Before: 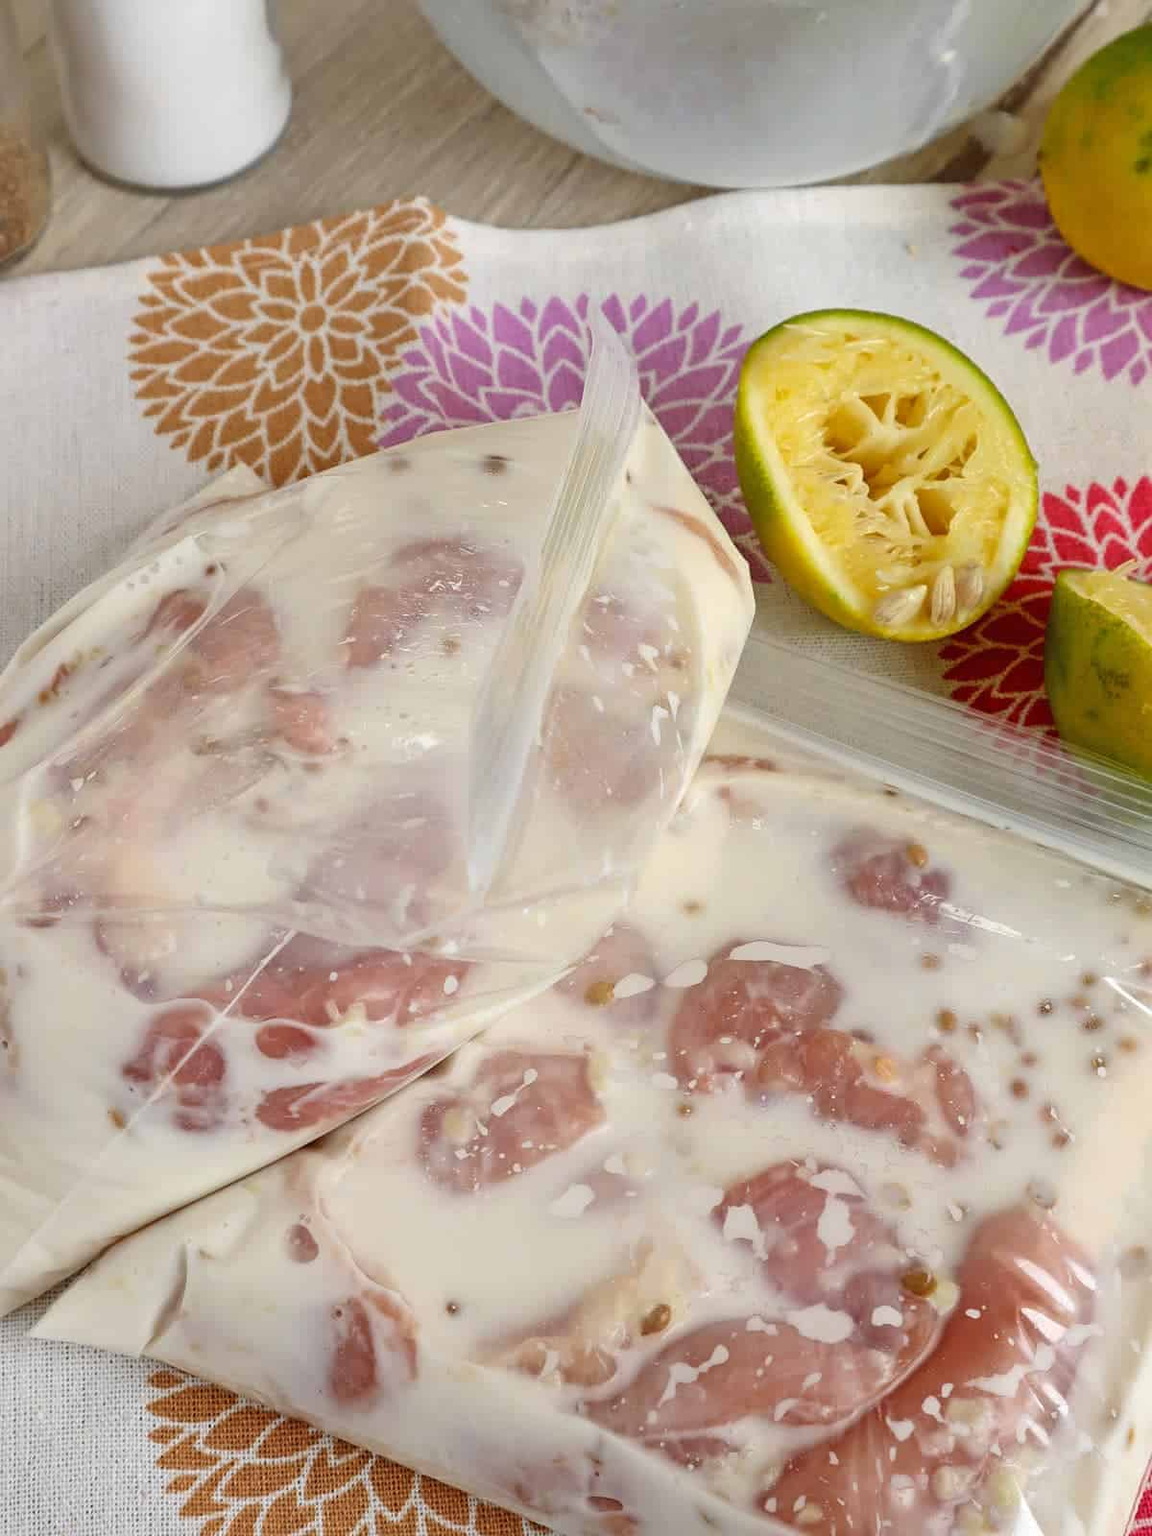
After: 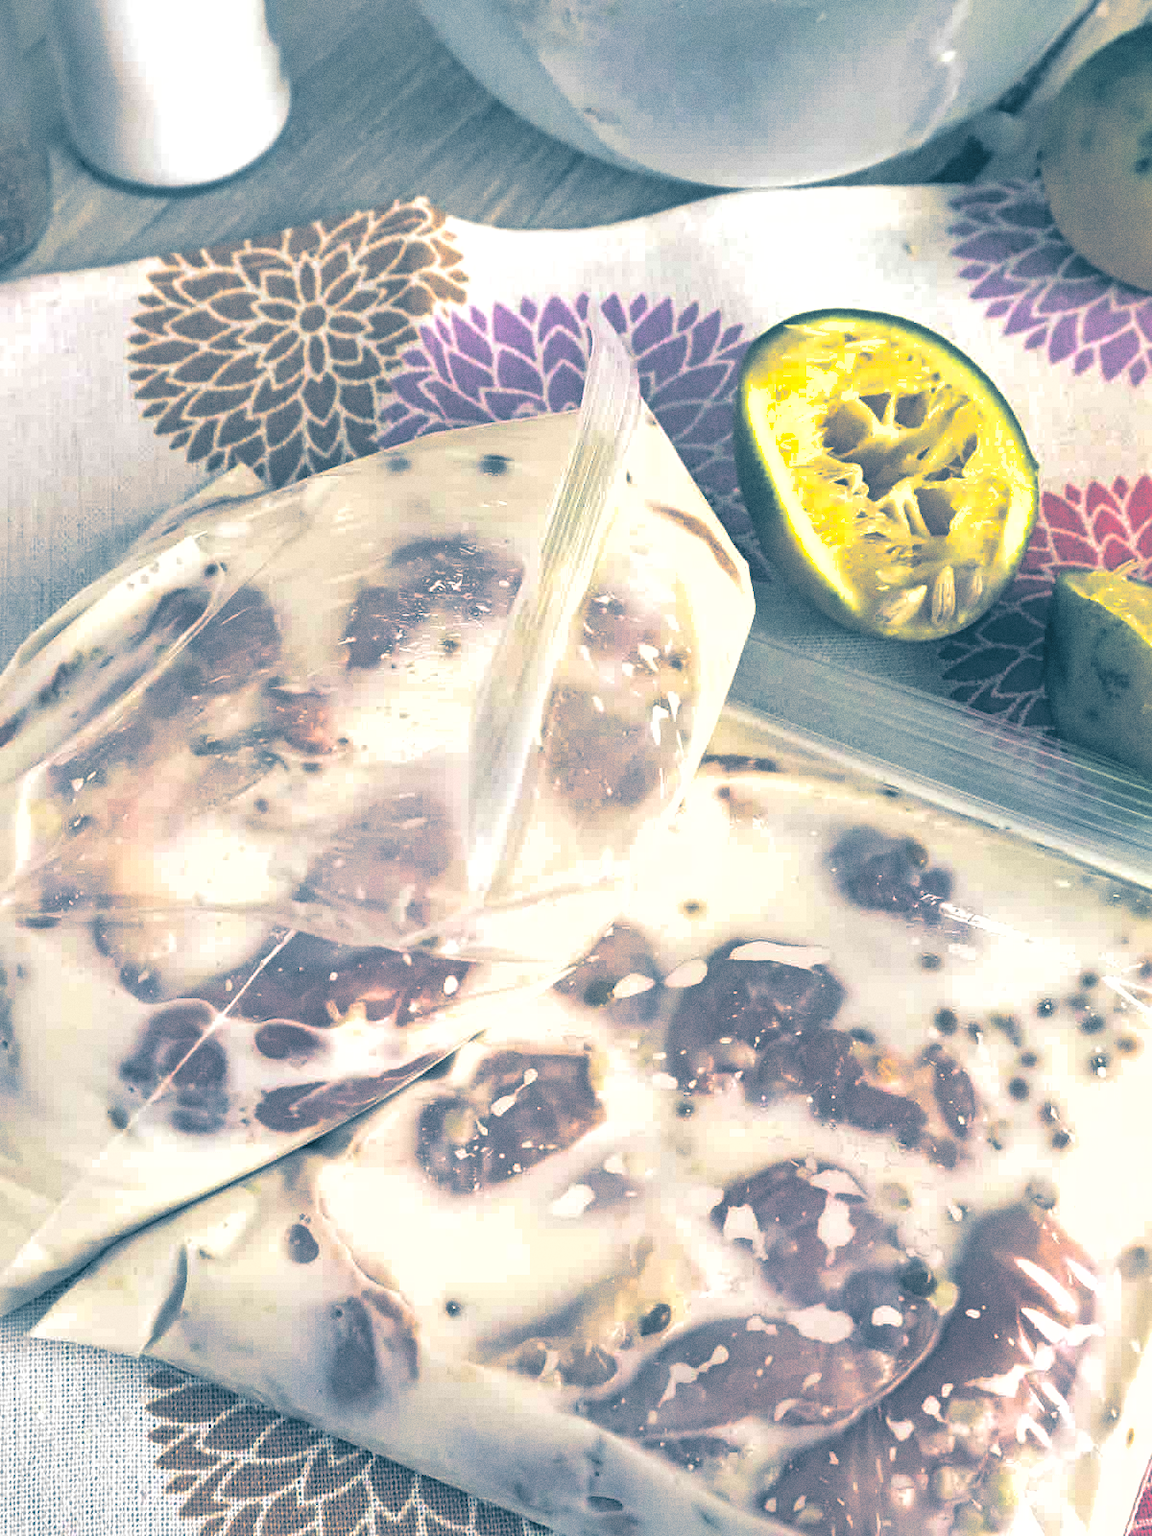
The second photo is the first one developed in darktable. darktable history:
split-toning: shadows › hue 212.4°, balance -70
exposure: black level correction 0, exposure 0.7 EV, compensate exposure bias true, compensate highlight preservation false
grain: coarseness 0.09 ISO
shadows and highlights: on, module defaults
